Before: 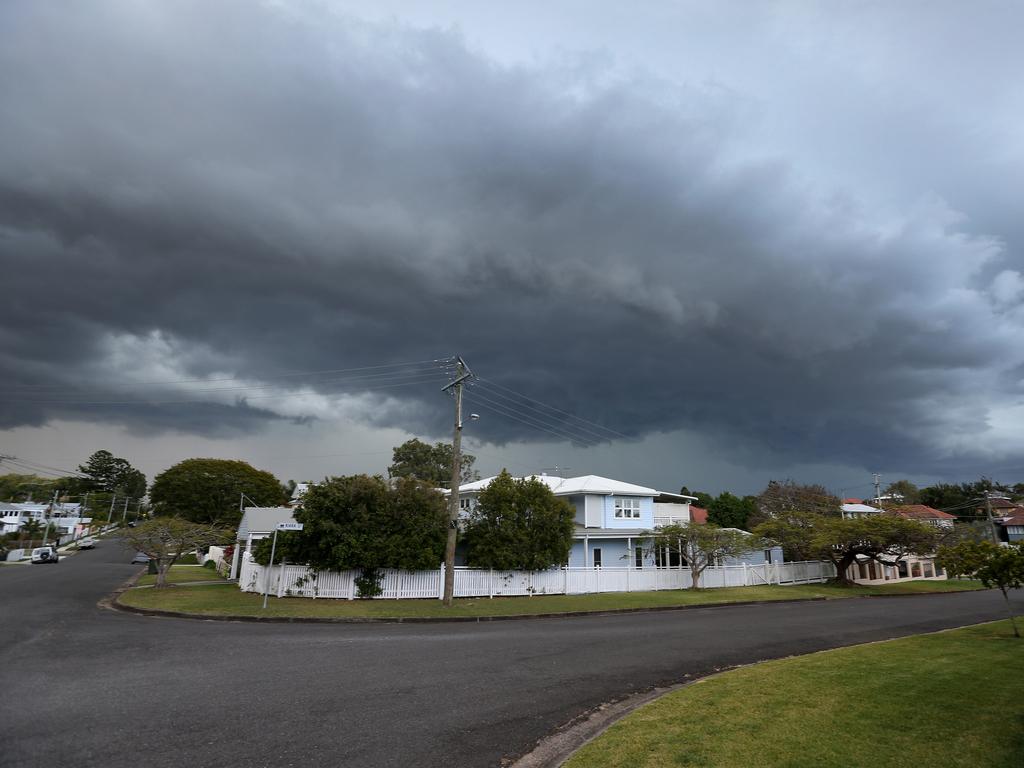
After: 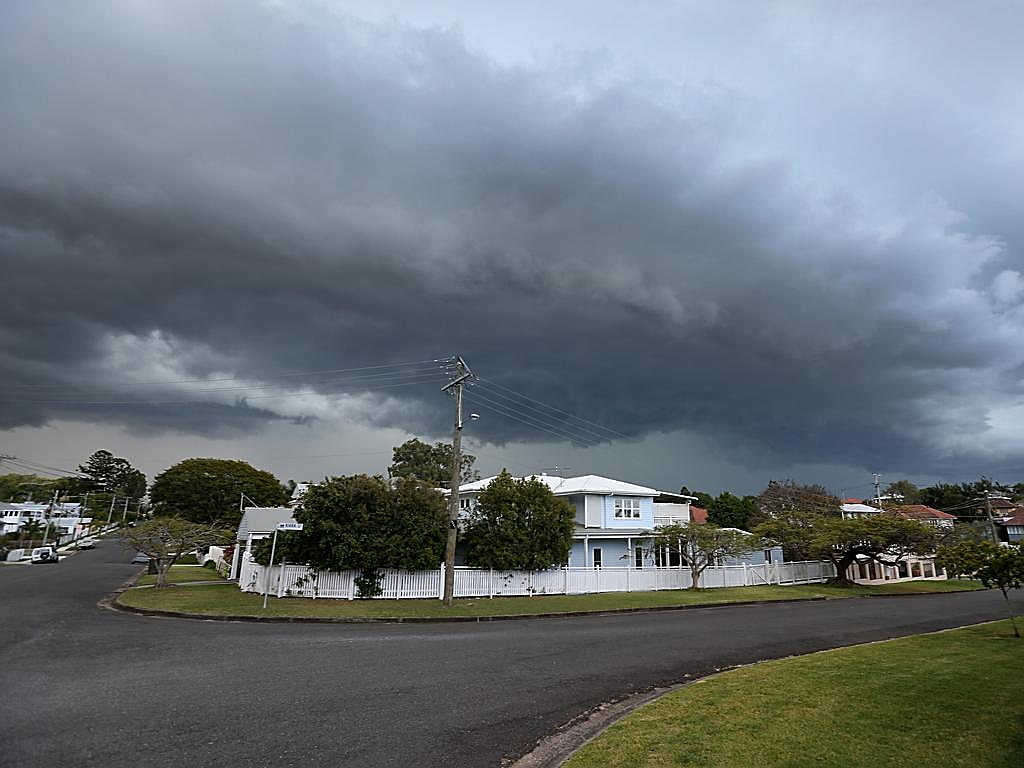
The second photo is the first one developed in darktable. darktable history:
sharpen: radius 1.377, amount 1.241, threshold 0.626
